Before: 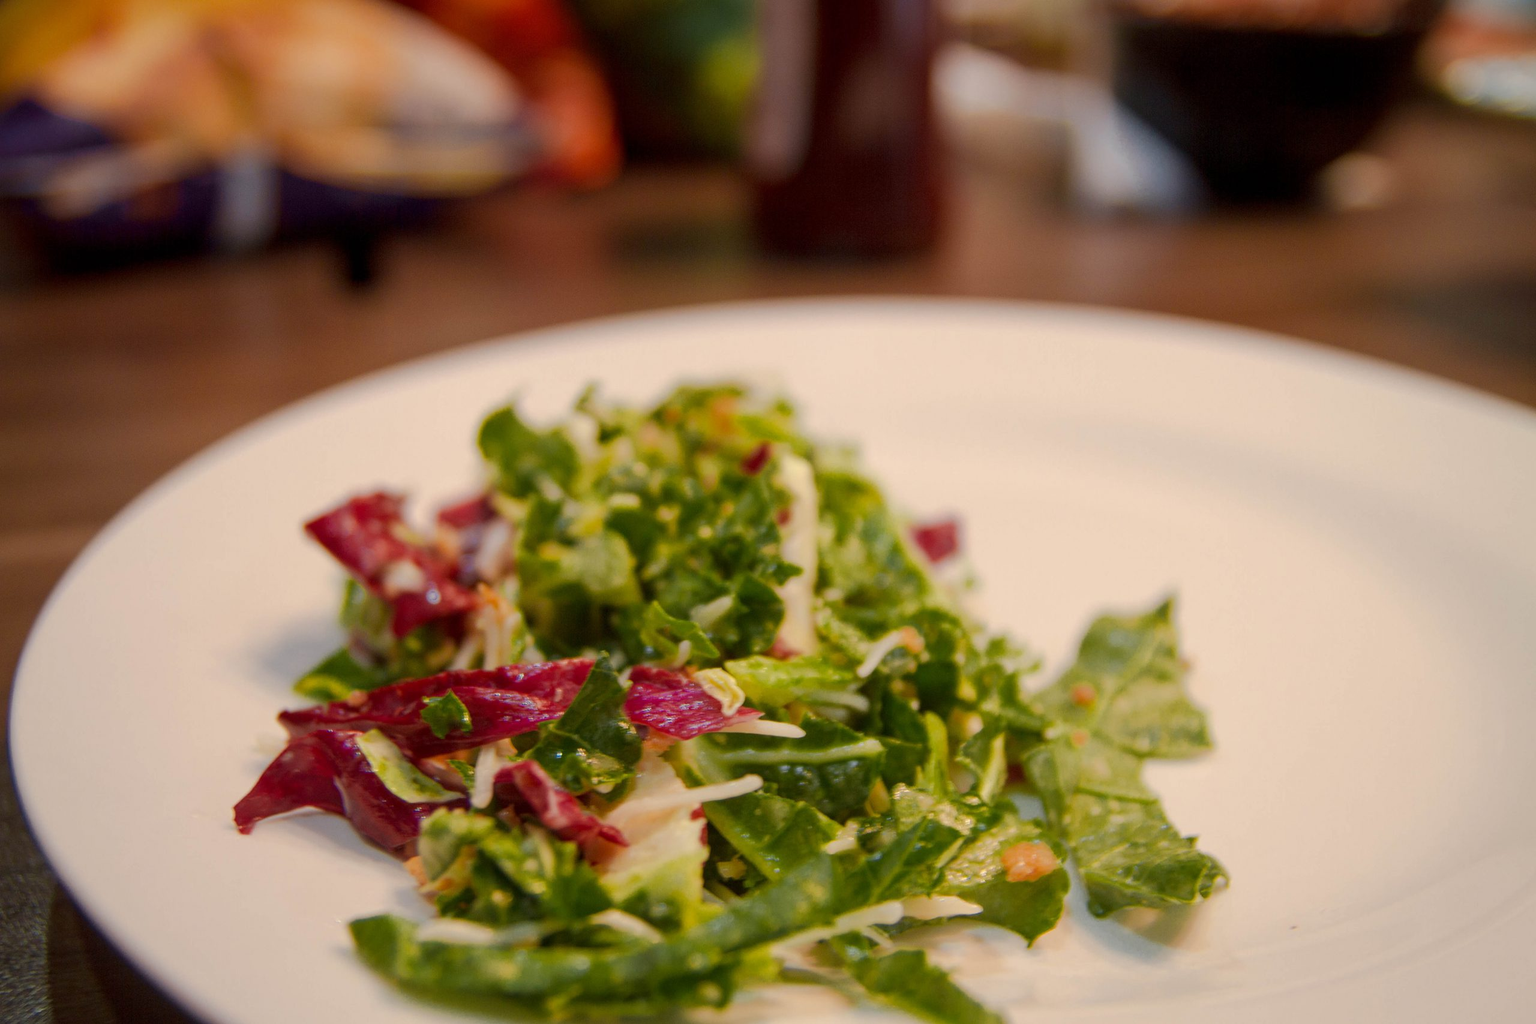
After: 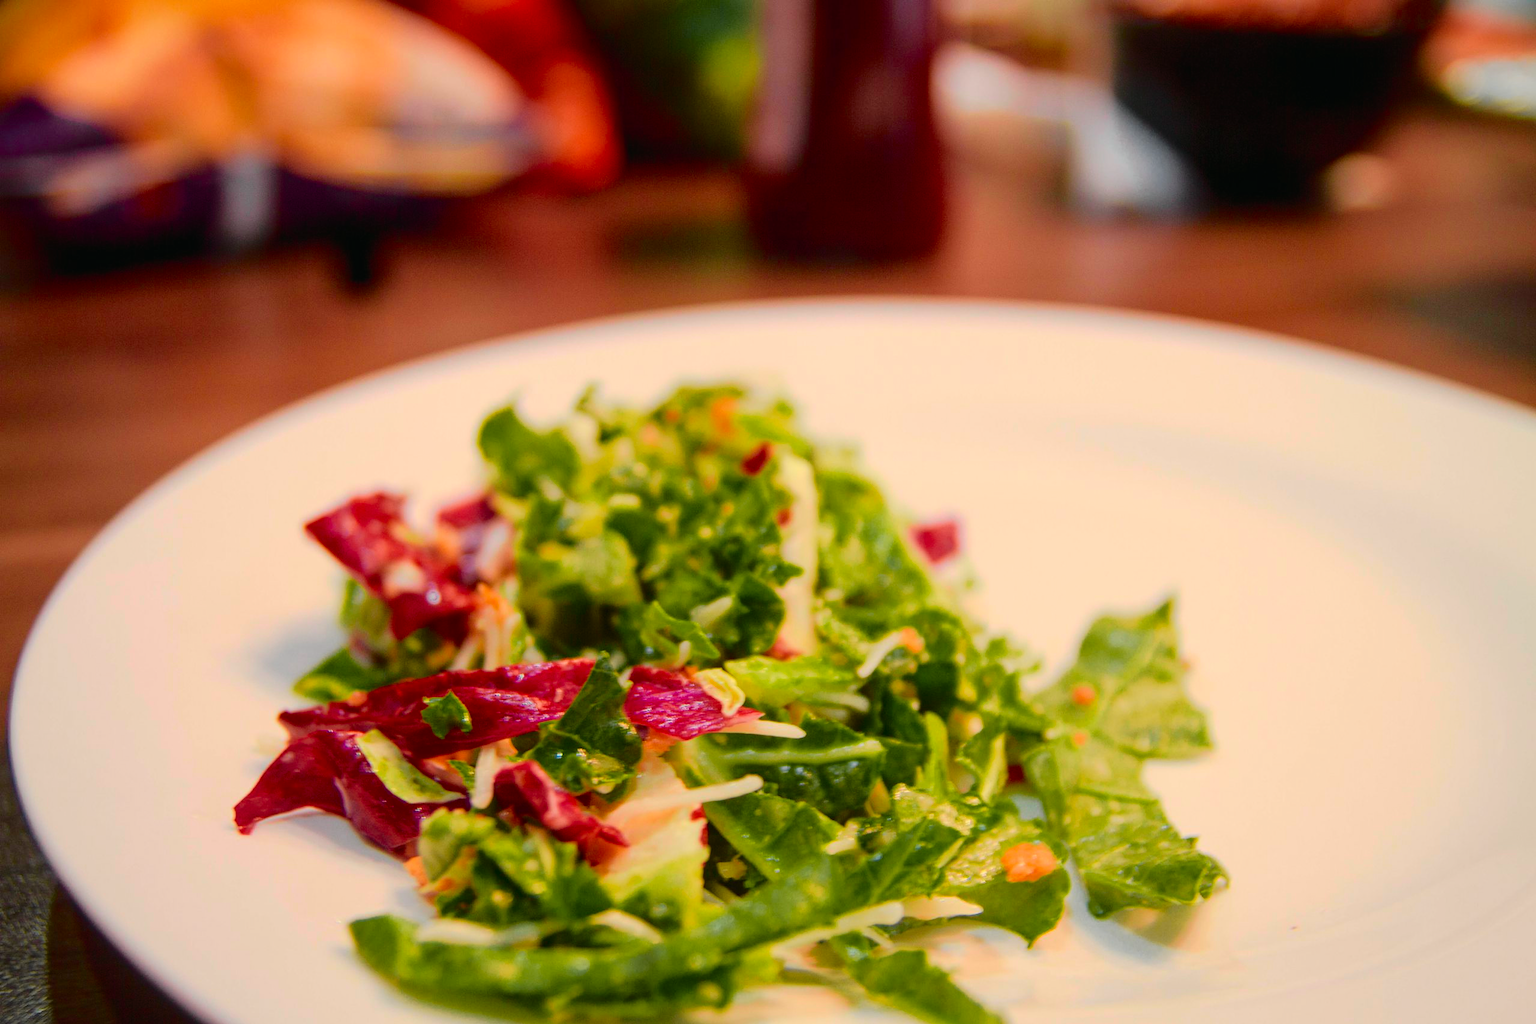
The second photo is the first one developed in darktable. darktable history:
contrast equalizer: y [[0.5, 0.5, 0.472, 0.5, 0.5, 0.5], [0.5 ×6], [0.5 ×6], [0 ×6], [0 ×6]], mix 0.289
tone curve: curves: ch0 [(0, 0.013) (0.137, 0.121) (0.326, 0.386) (0.489, 0.573) (0.663, 0.749) (0.854, 0.897) (1, 0.974)]; ch1 [(0, 0) (0.366, 0.367) (0.475, 0.453) (0.494, 0.493) (0.504, 0.497) (0.544, 0.579) (0.562, 0.619) (0.622, 0.694) (1, 1)]; ch2 [(0, 0) (0.333, 0.346) (0.375, 0.375) (0.424, 0.43) (0.476, 0.492) (0.502, 0.503) (0.533, 0.541) (0.572, 0.615) (0.605, 0.656) (0.641, 0.709) (1, 1)], color space Lab, independent channels, preserve colors none
